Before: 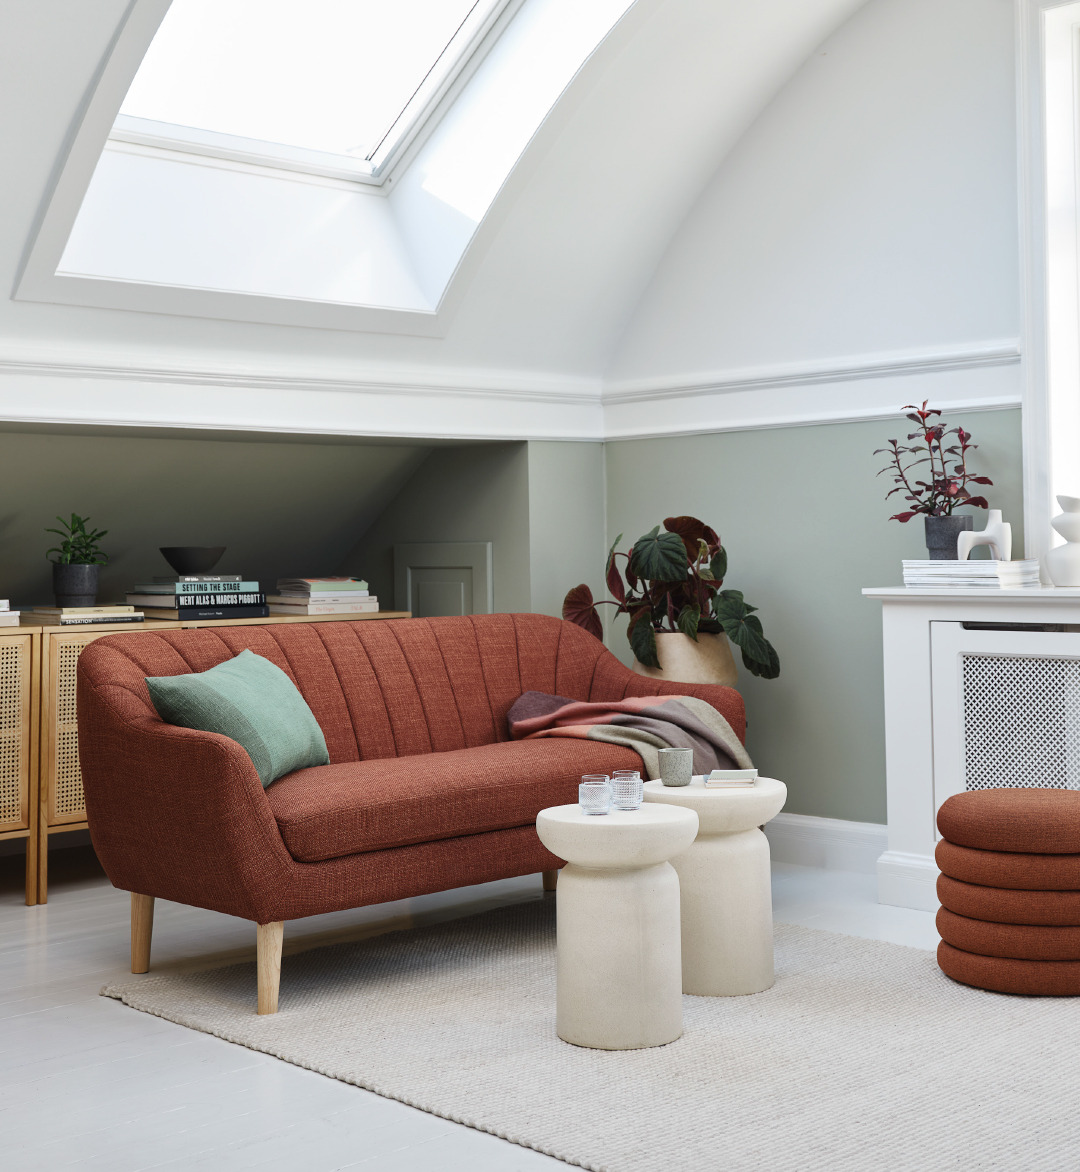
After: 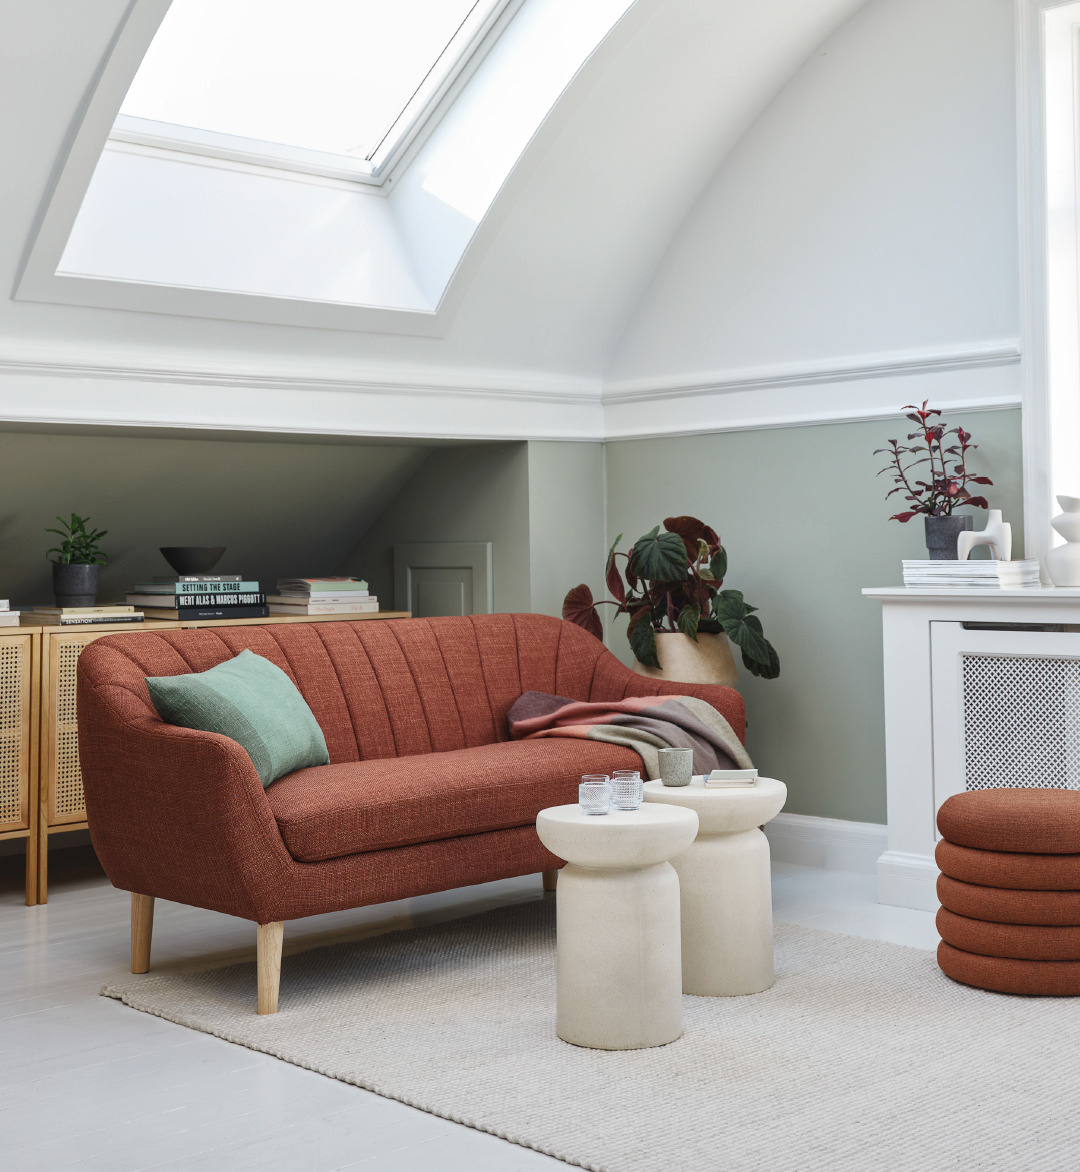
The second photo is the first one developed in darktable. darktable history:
exposure: compensate highlight preservation false
local contrast: detail 110%
